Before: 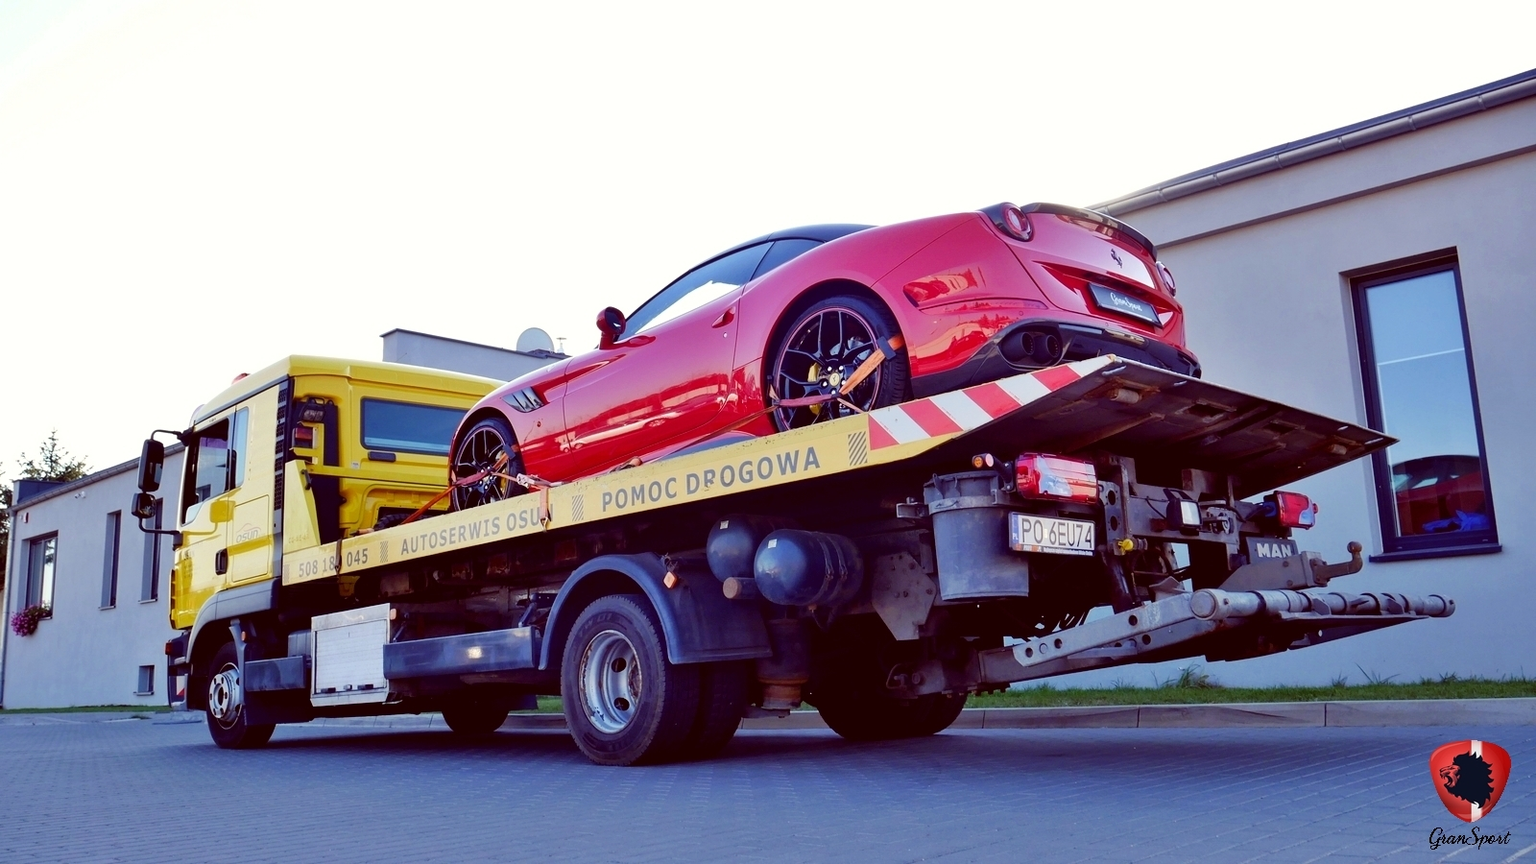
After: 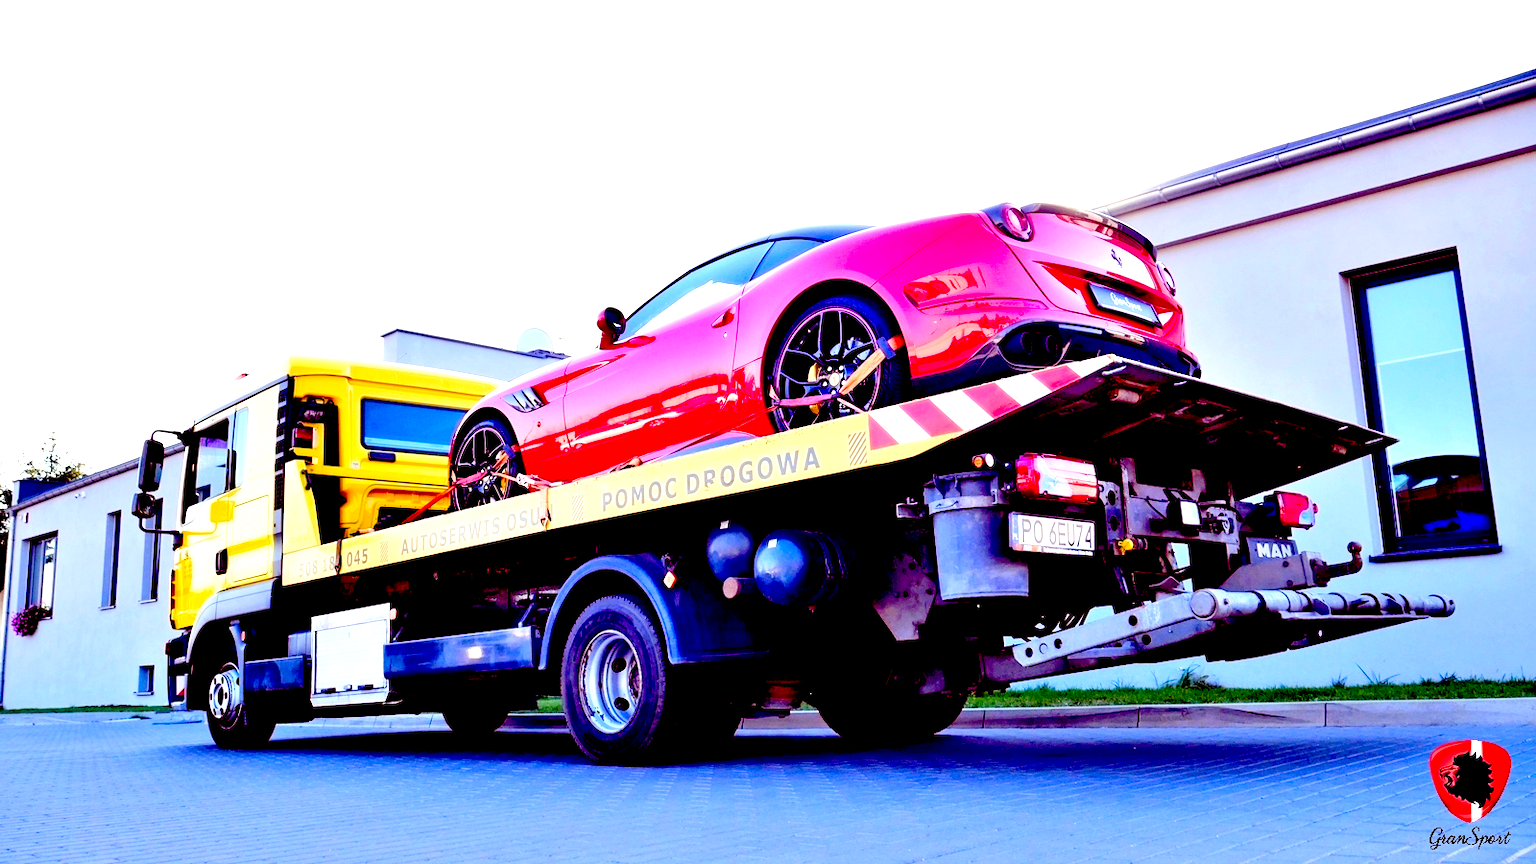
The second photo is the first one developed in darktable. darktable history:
exposure: black level correction 0.035, exposure 0.9 EV, compensate highlight preservation false
tone curve: curves: ch0 [(0, 0) (0.526, 0.642) (1, 1)], color space Lab, linked channels, preserve colors none
color balance: contrast 10%
